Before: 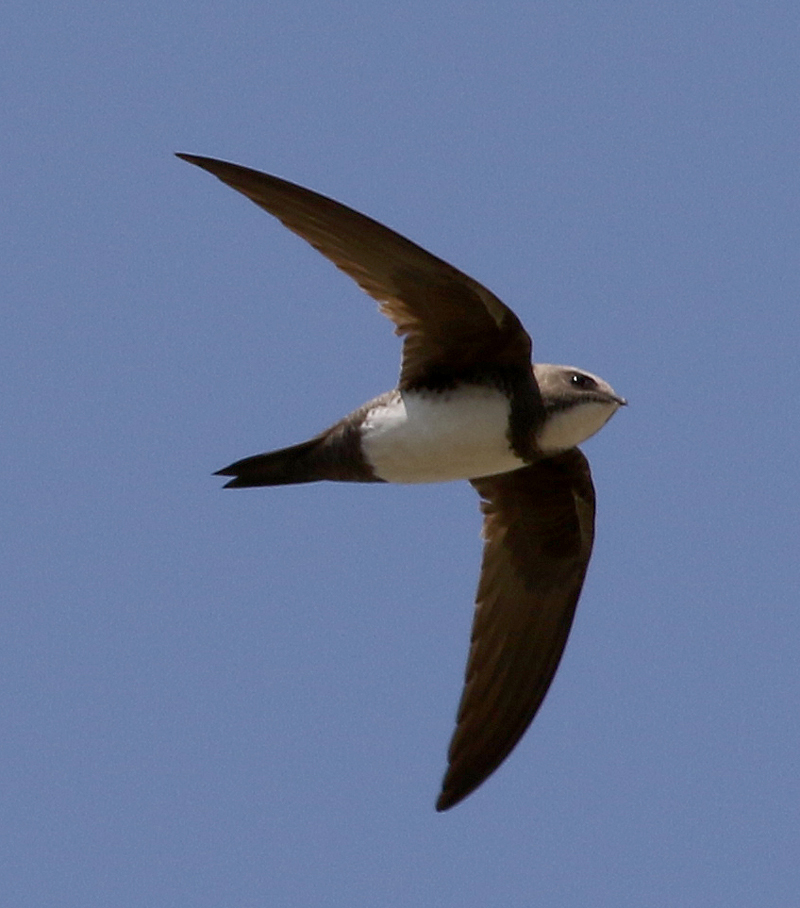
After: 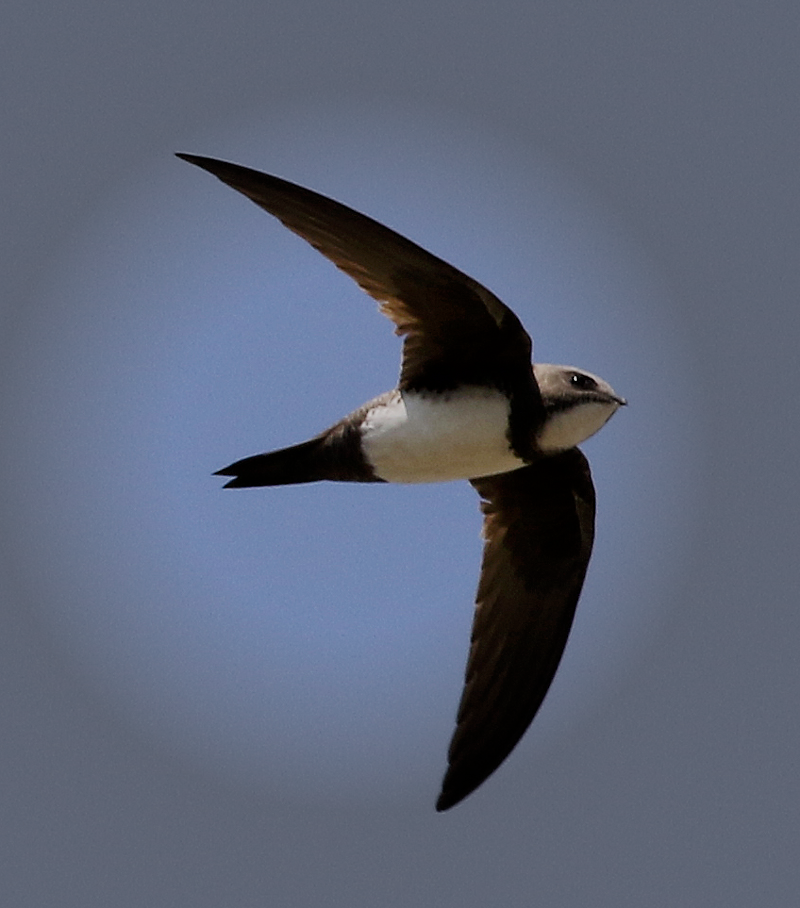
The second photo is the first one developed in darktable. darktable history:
sharpen: radius 1.521, amount 0.375, threshold 1.192
filmic rgb: black relative exposure -8.04 EV, white relative exposure 3.95 EV, threshold 5.98 EV, hardness 4.25, color science v6 (2022), enable highlight reconstruction true
tone curve: curves: ch0 [(0, 0) (0.091, 0.074) (0.184, 0.168) (0.491, 0.519) (0.748, 0.765) (1, 0.919)]; ch1 [(0, 0) (0.179, 0.173) (0.322, 0.32) (0.424, 0.424) (0.502, 0.504) (0.56, 0.578) (0.631, 0.667) (0.777, 0.806) (1, 1)]; ch2 [(0, 0) (0.434, 0.447) (0.483, 0.487) (0.547, 0.564) (0.676, 0.673) (1, 1)], preserve colors none
vignetting: fall-off start 39.2%, fall-off radius 40.5%, center (-0.12, -0.008)
